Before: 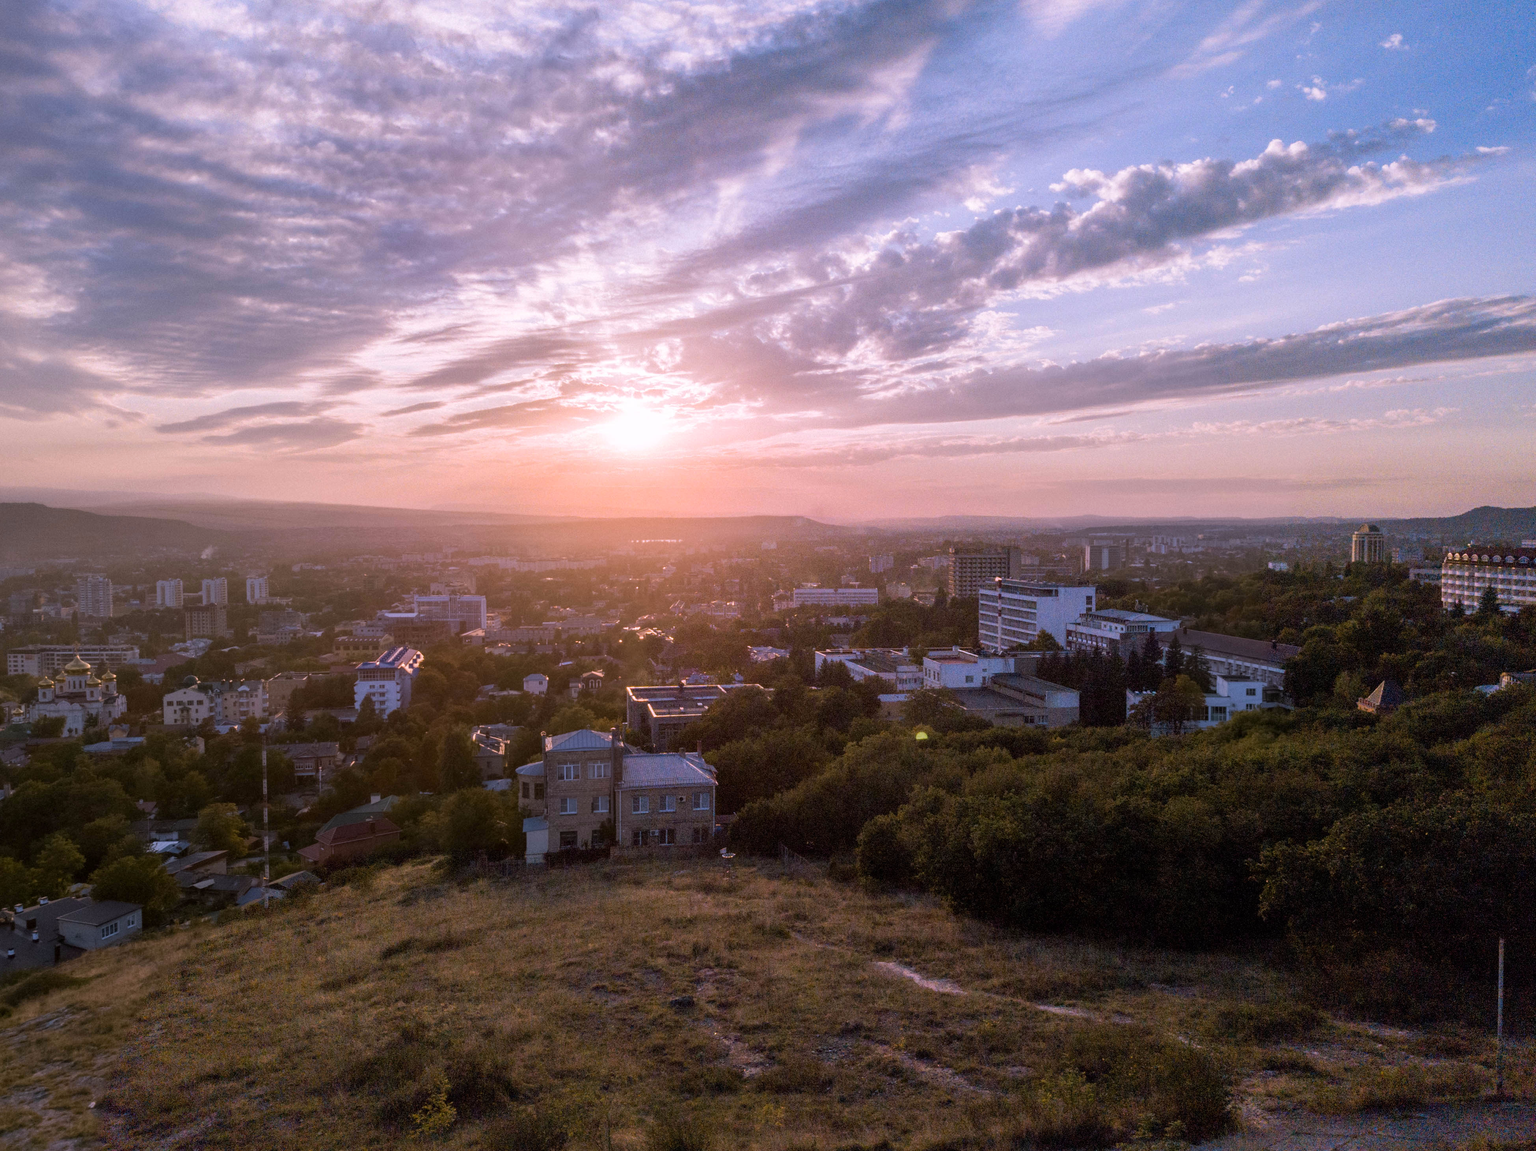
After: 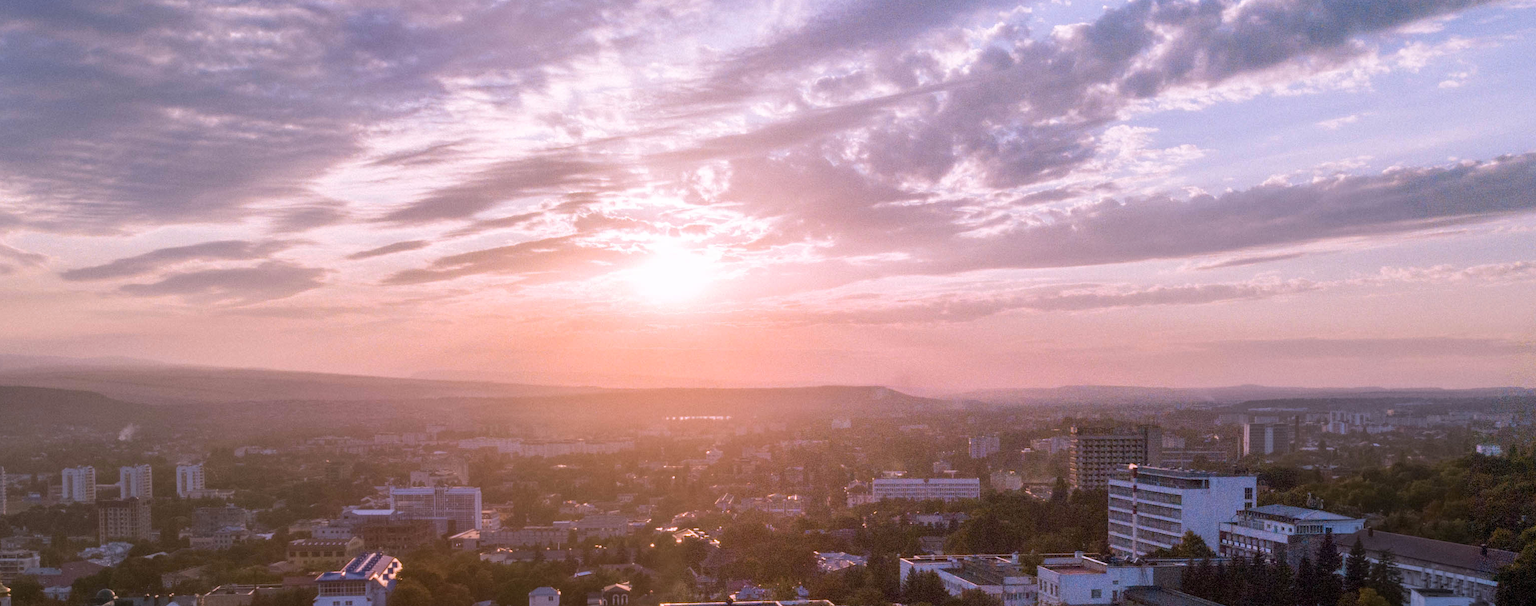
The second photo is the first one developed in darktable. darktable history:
crop: left 7.034%, top 18.513%, right 14.351%, bottom 40.083%
